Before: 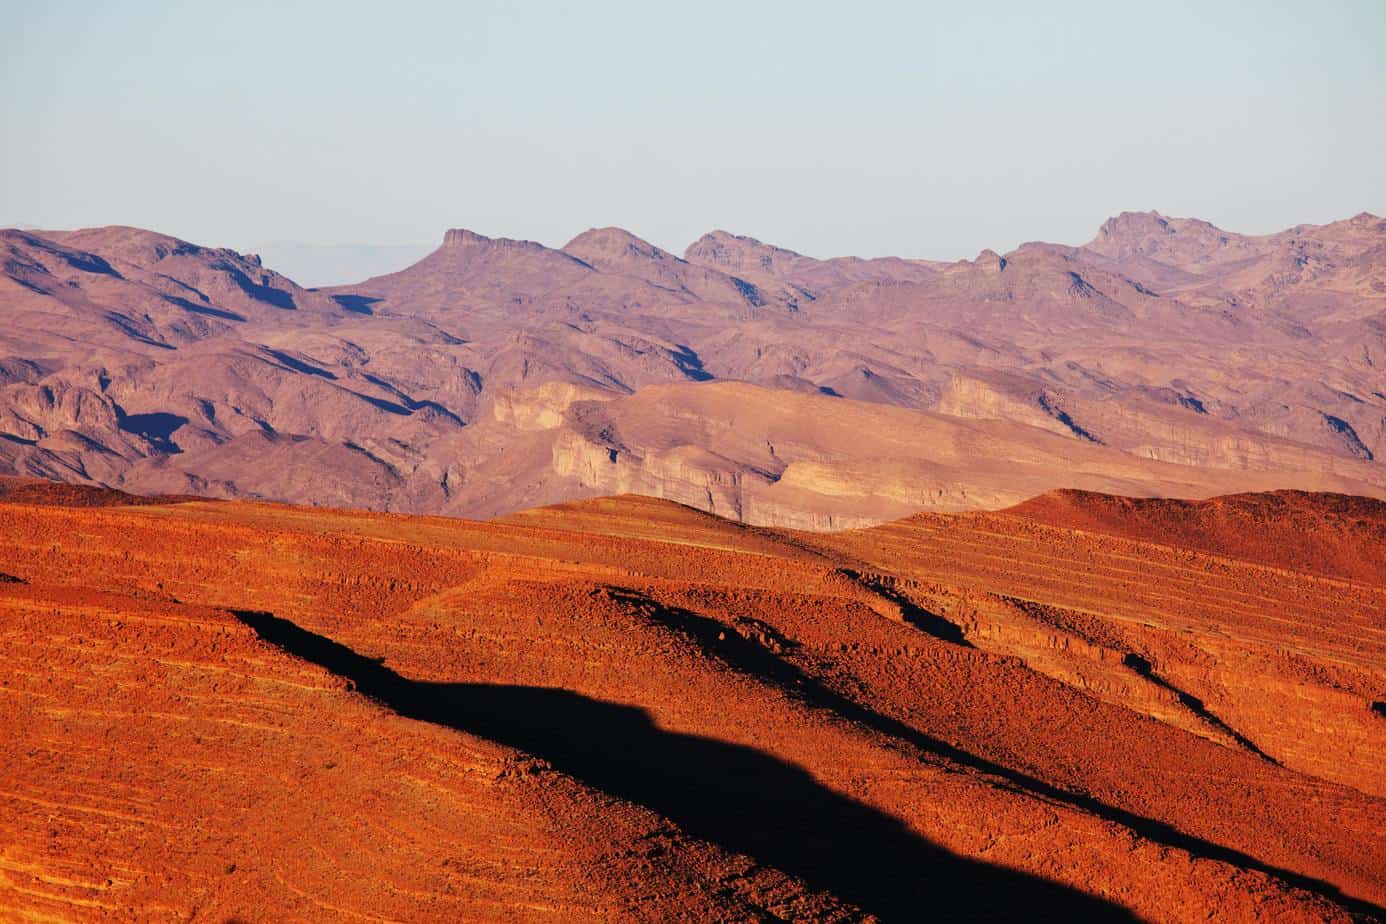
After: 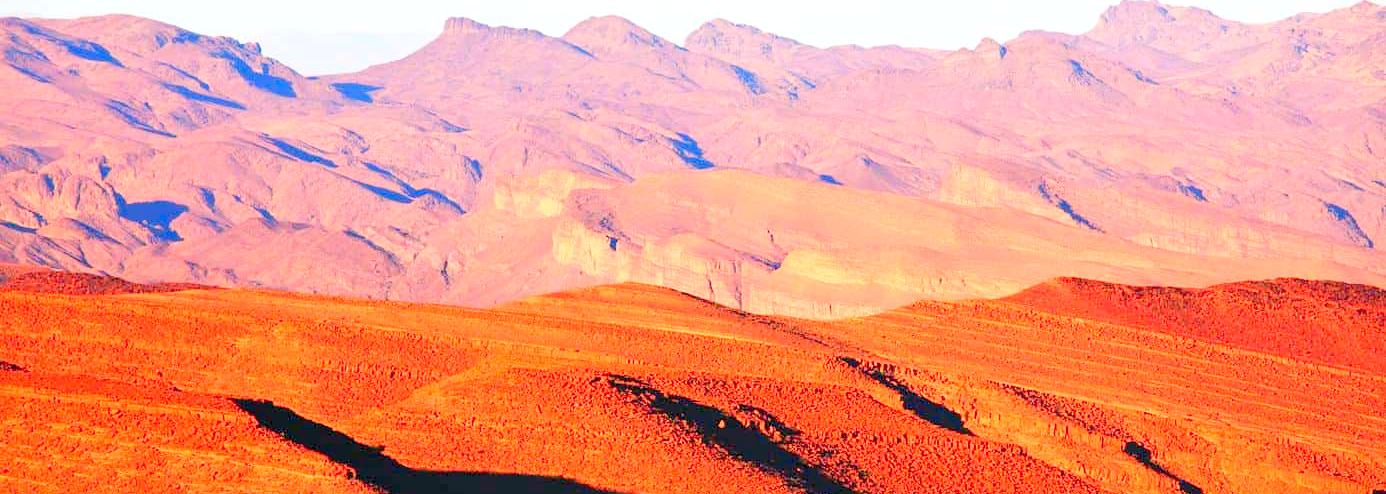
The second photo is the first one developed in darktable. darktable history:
levels: levels [0.008, 0.318, 0.836]
crop and rotate: top 23.043%, bottom 23.437%
